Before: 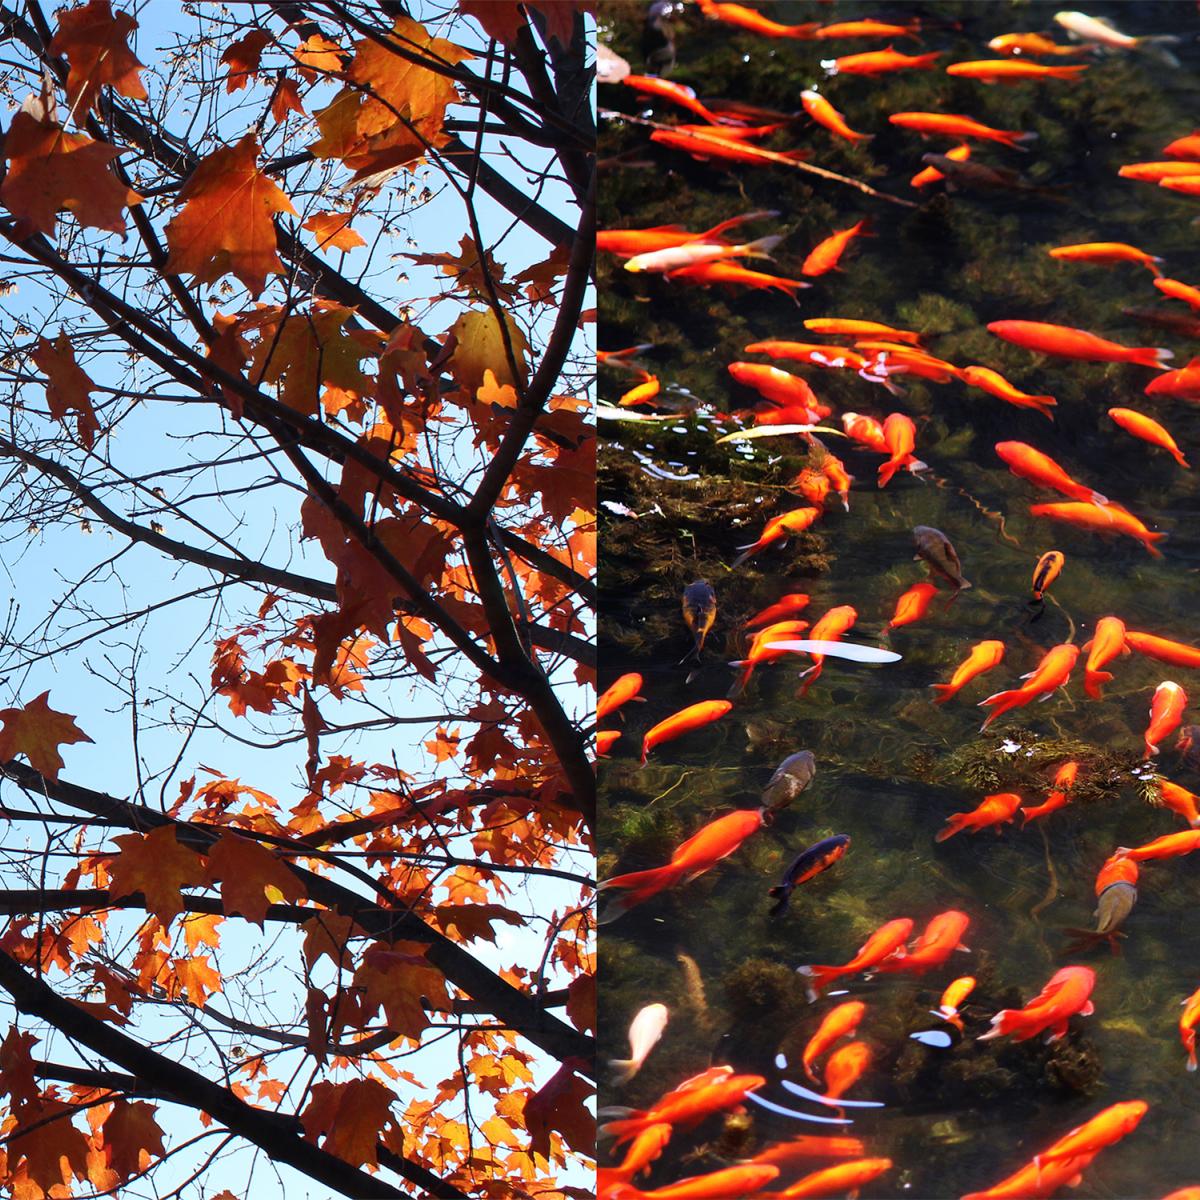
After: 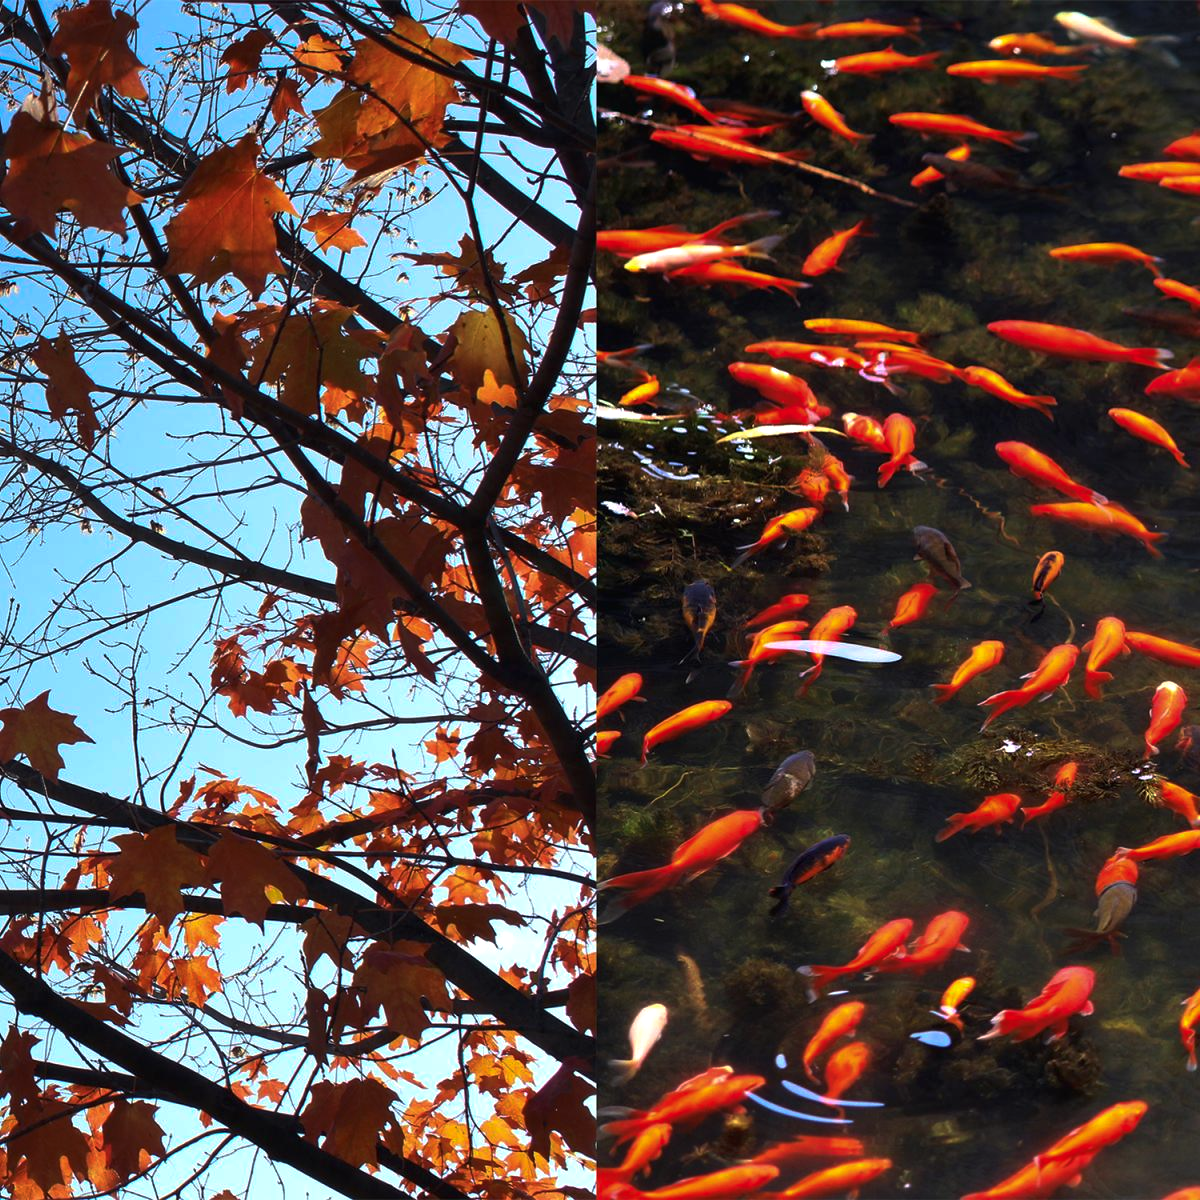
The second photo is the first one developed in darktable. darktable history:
tone curve: curves: ch0 [(0, 0) (0.797, 0.684) (1, 1)], preserve colors none
exposure: exposure 0.129 EV, compensate highlight preservation false
